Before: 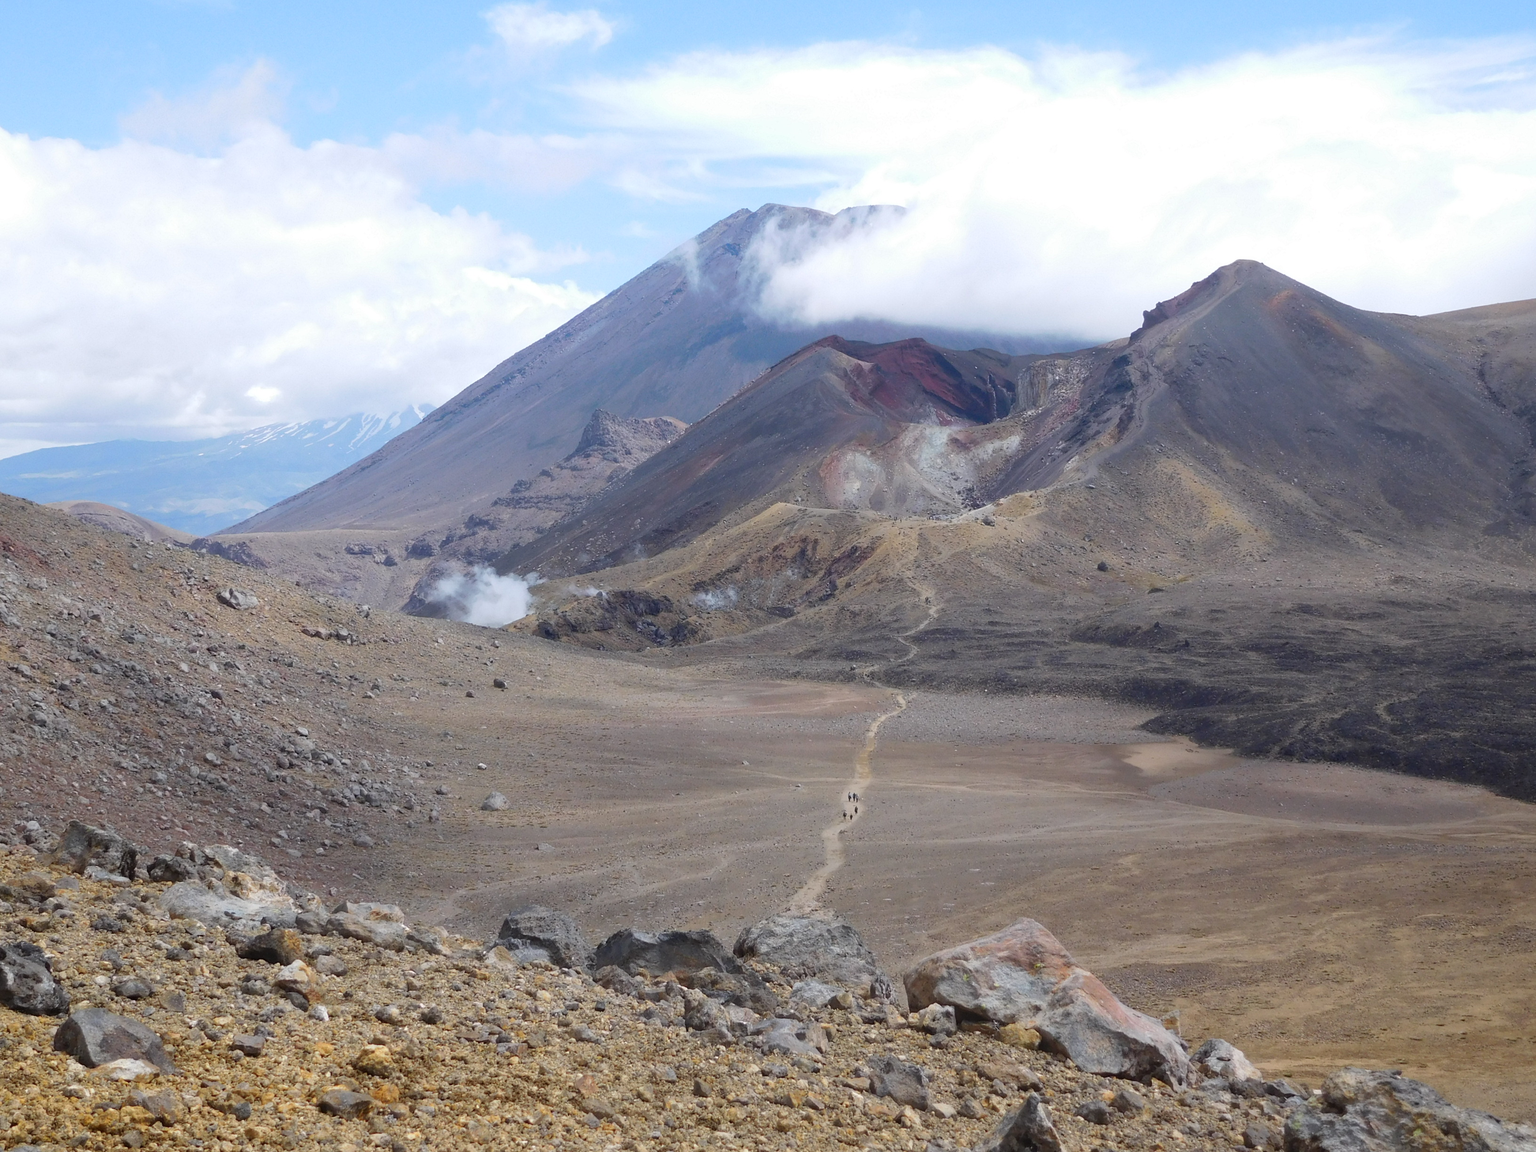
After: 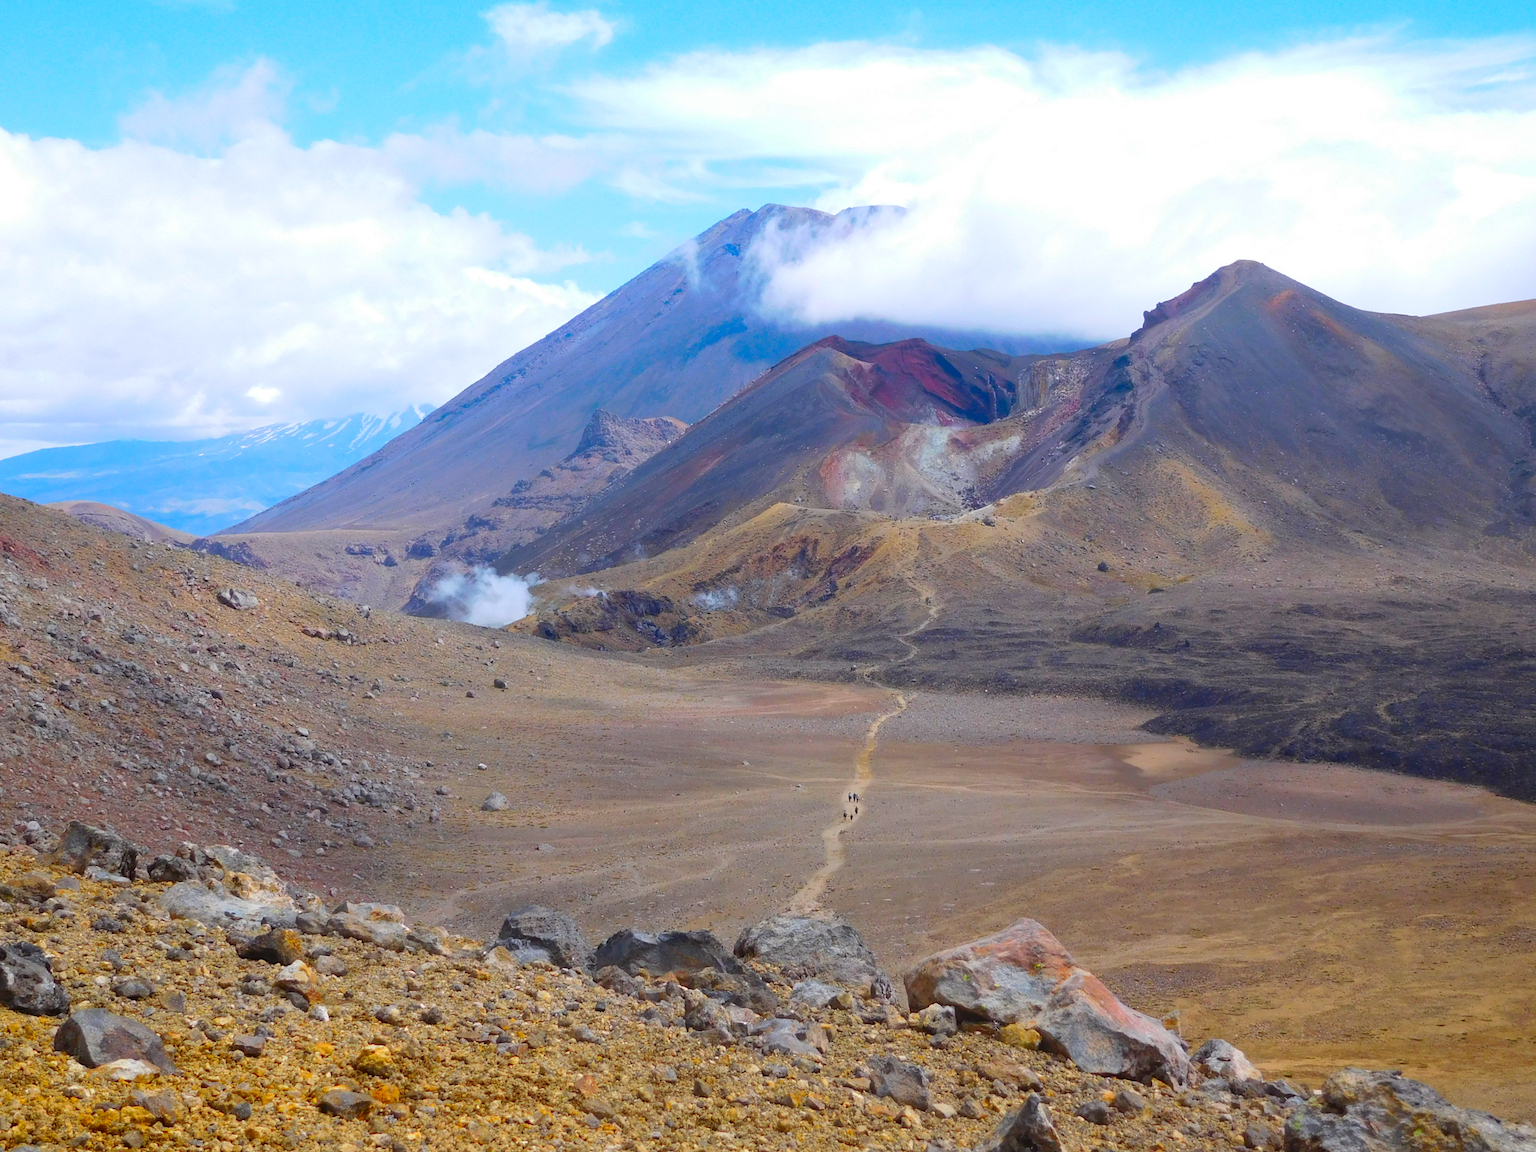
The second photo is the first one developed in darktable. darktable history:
color correction: highlights b* -0.026, saturation 1.83
